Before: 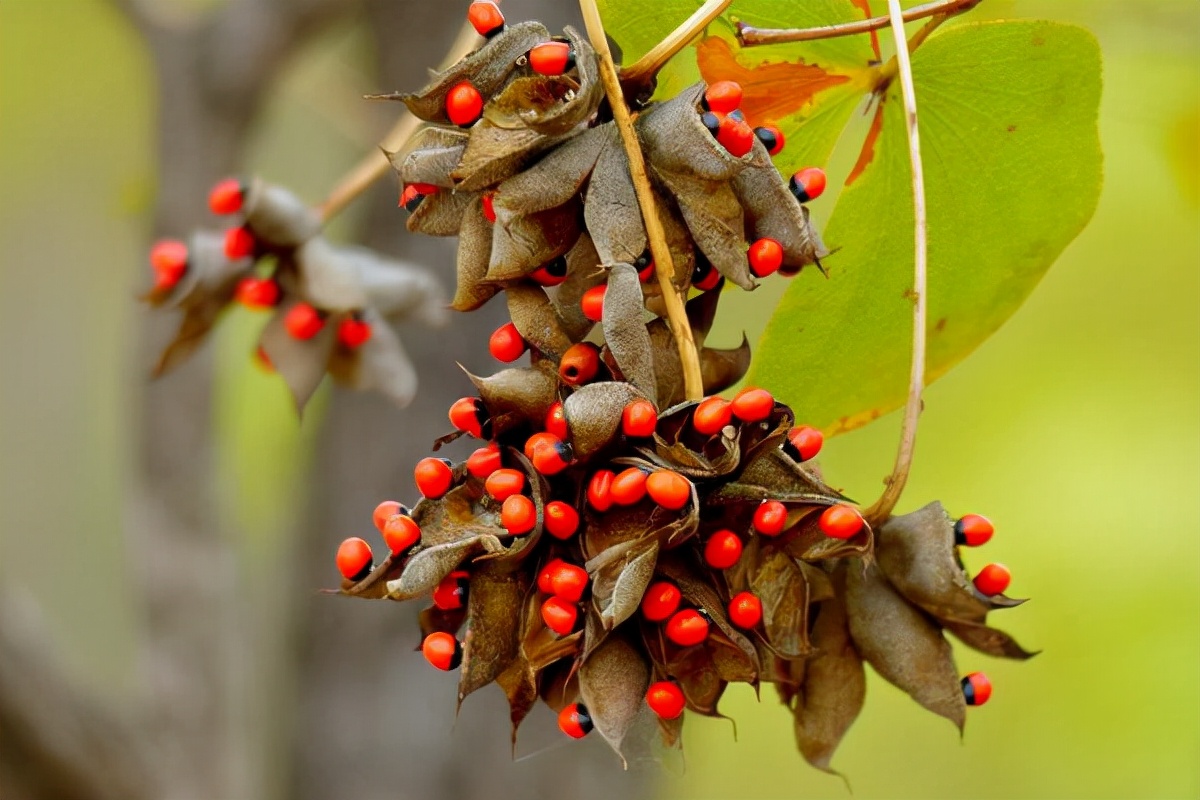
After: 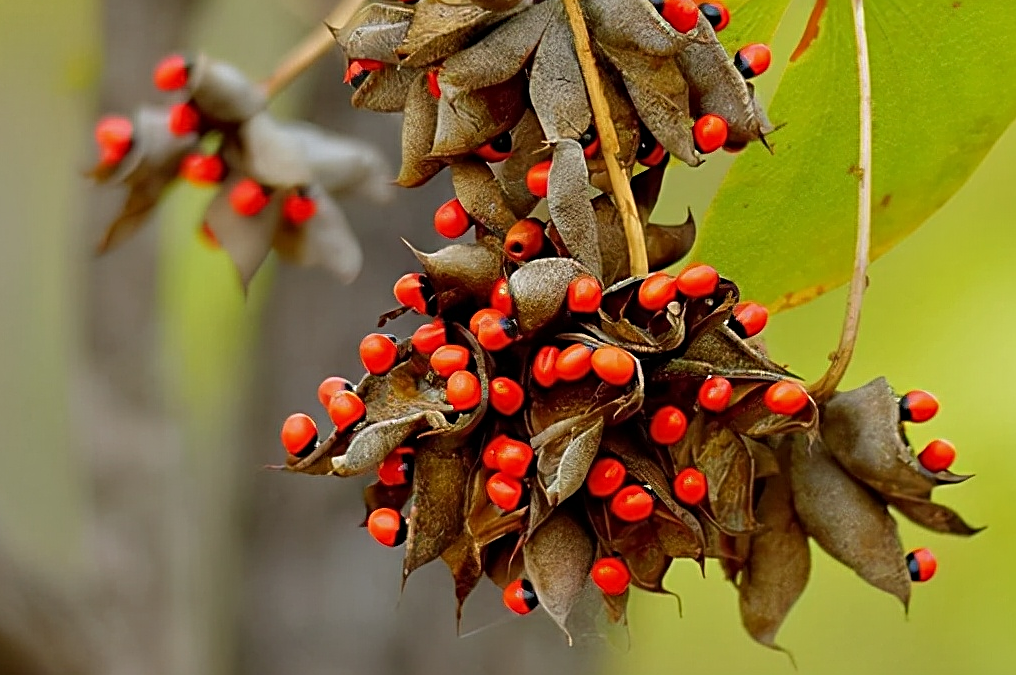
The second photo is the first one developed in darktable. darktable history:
exposure: exposure -0.153 EV, compensate exposure bias true, compensate highlight preservation false
sharpen: radius 2.569, amount 0.69
color correction: highlights a* -0.265, highlights b* -0.099
crop and rotate: left 4.617%, top 15.534%, right 10.667%
